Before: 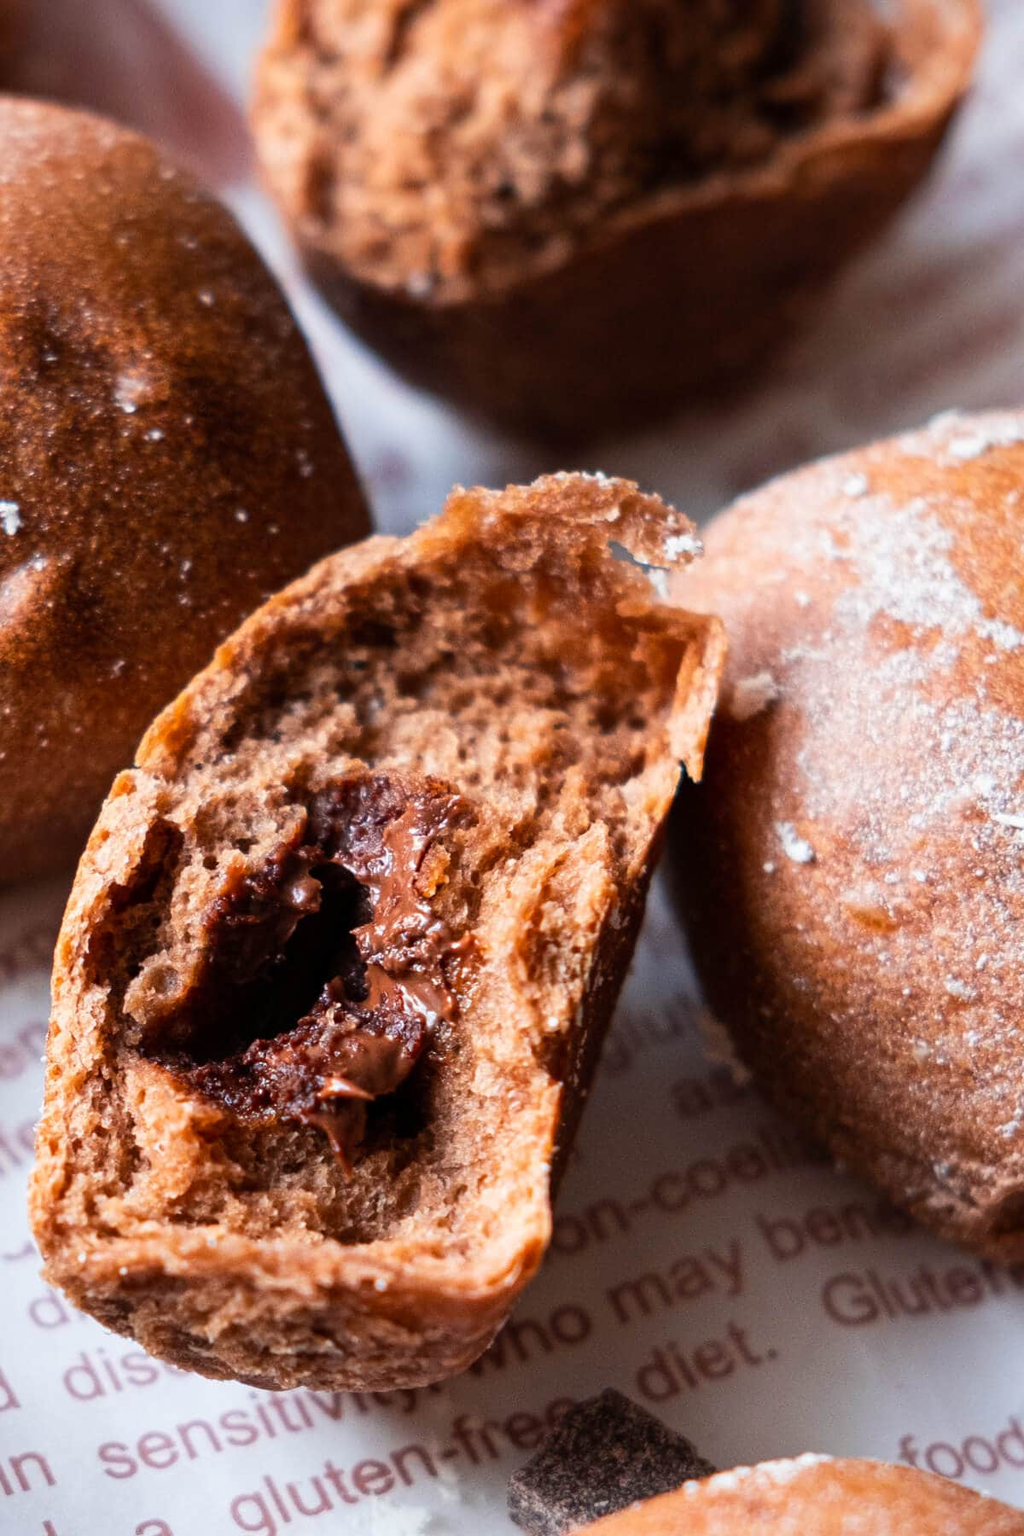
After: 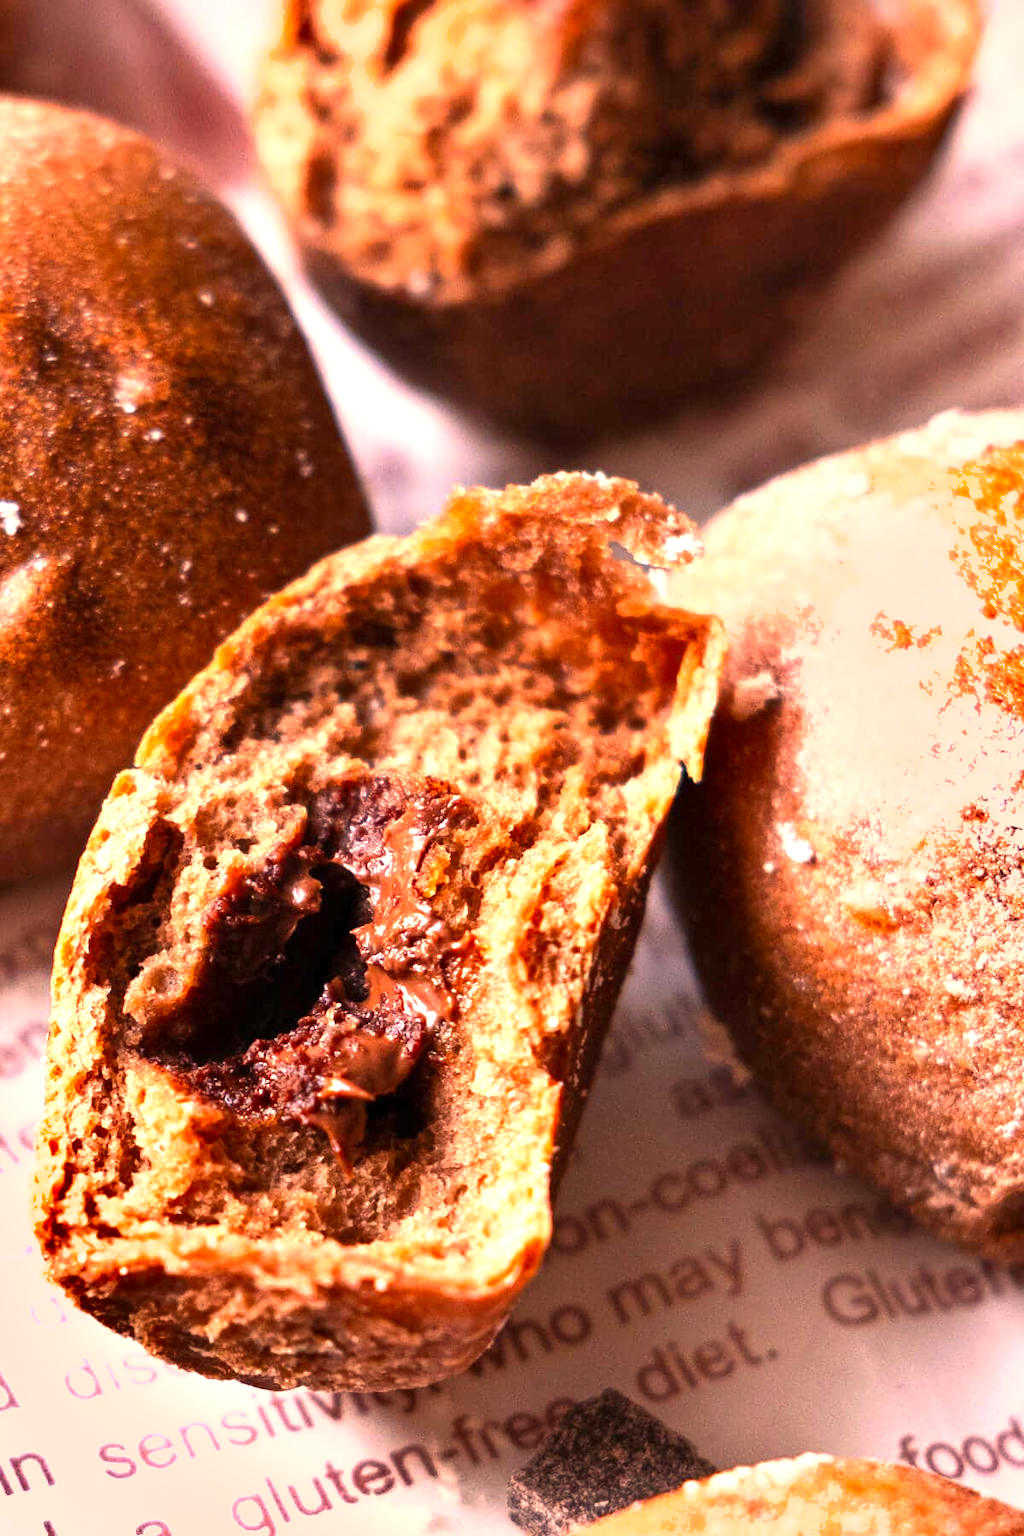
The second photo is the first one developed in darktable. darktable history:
exposure: exposure 0.998 EV, compensate highlight preservation false
color correction: highlights a* 21.6, highlights b* 22.49
shadows and highlights: soften with gaussian
